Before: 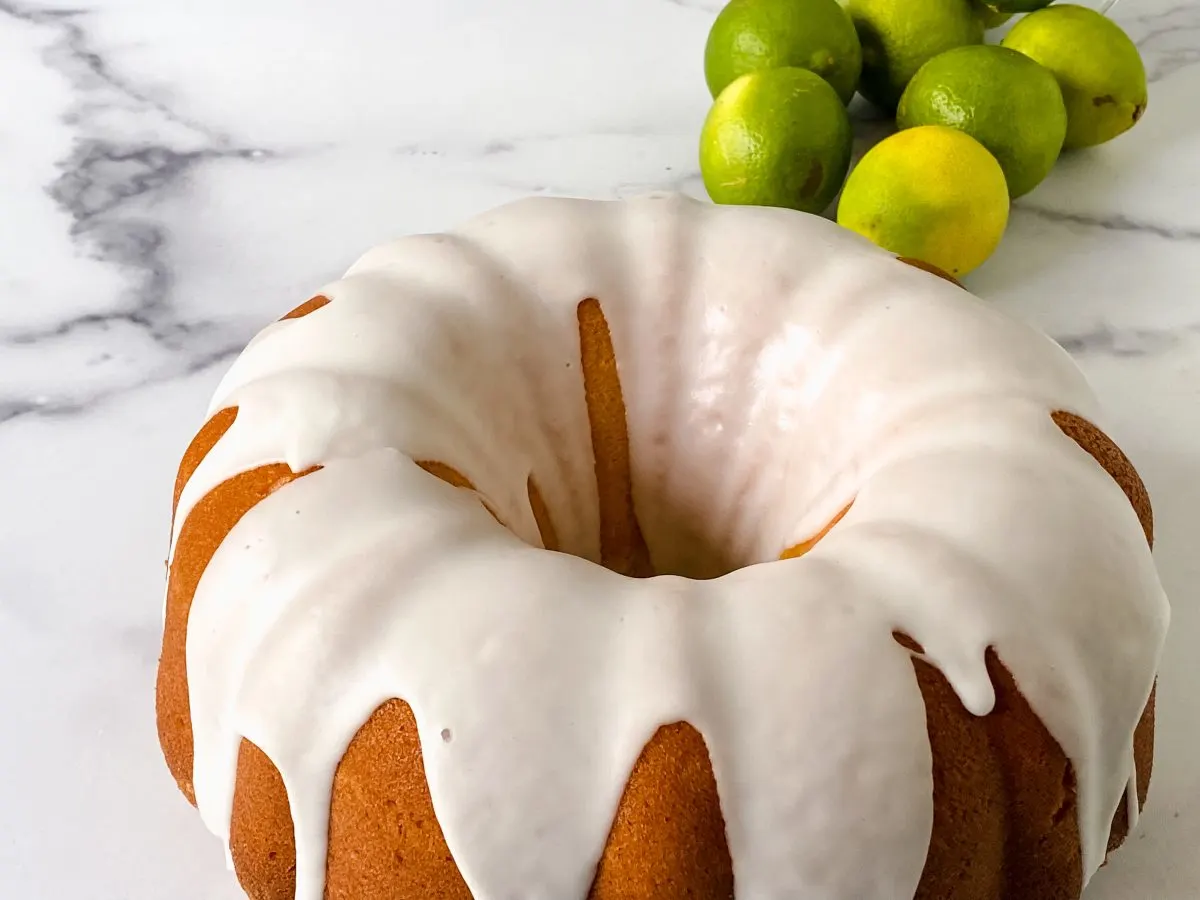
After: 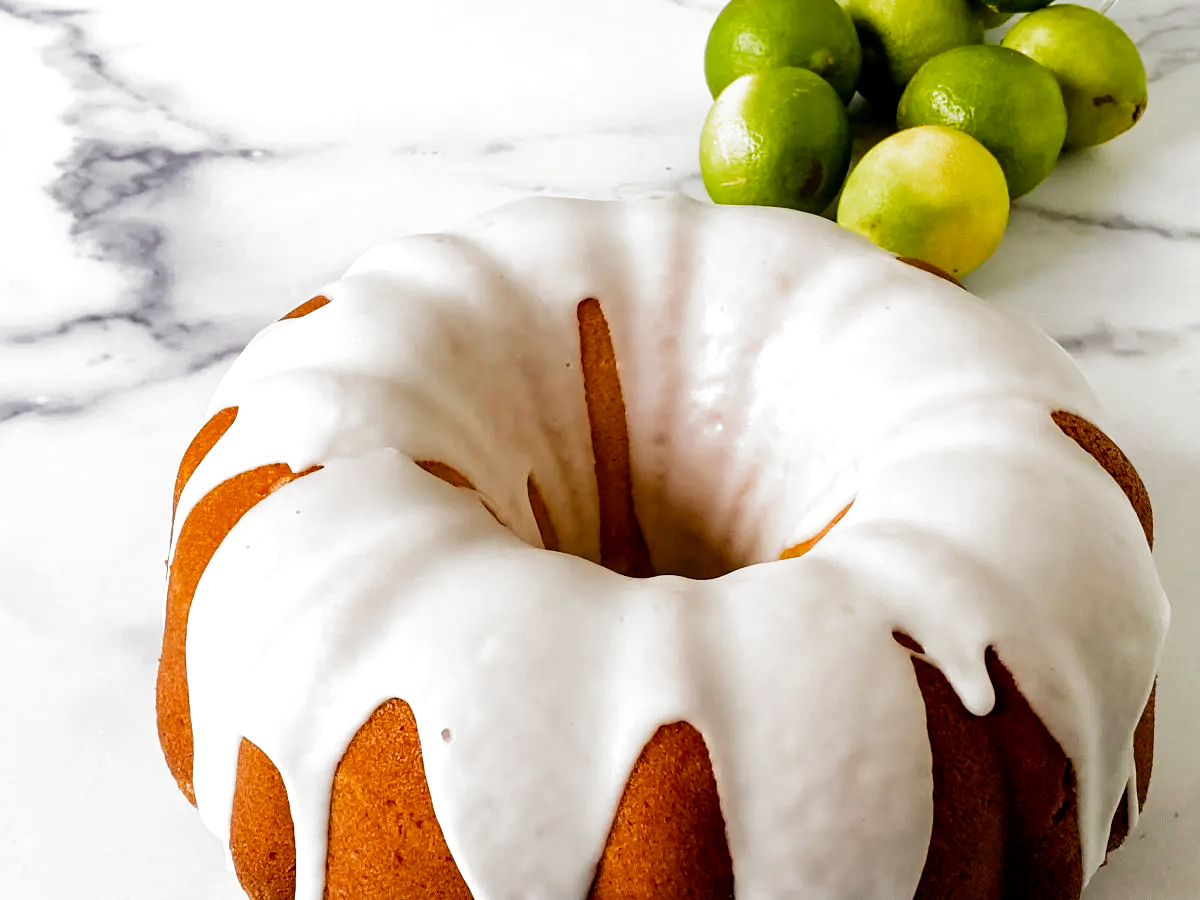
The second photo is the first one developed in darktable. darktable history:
filmic rgb: black relative exposure -8.2 EV, white relative exposure 2.2 EV, threshold 3 EV, hardness 7.11, latitude 75%, contrast 1.325, highlights saturation mix -2%, shadows ↔ highlights balance 30%, preserve chrominance no, color science v5 (2021), contrast in shadows safe, contrast in highlights safe, enable highlight reconstruction true
color correction: highlights a* -0.137, highlights b* 0.137
